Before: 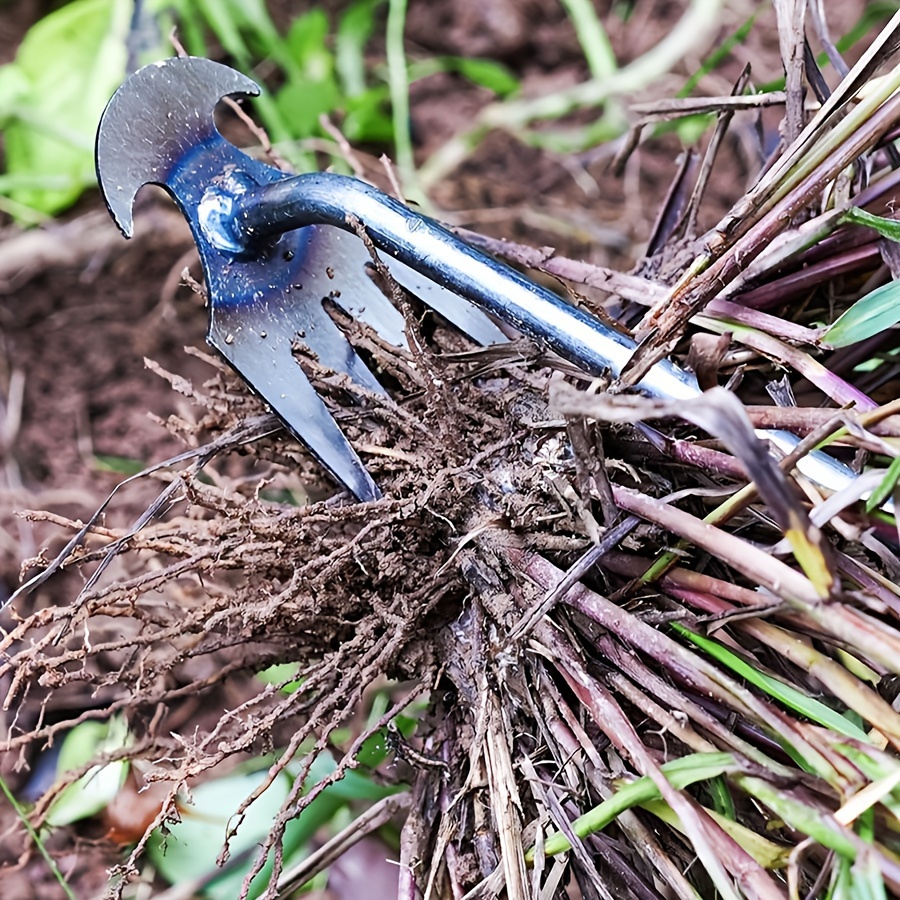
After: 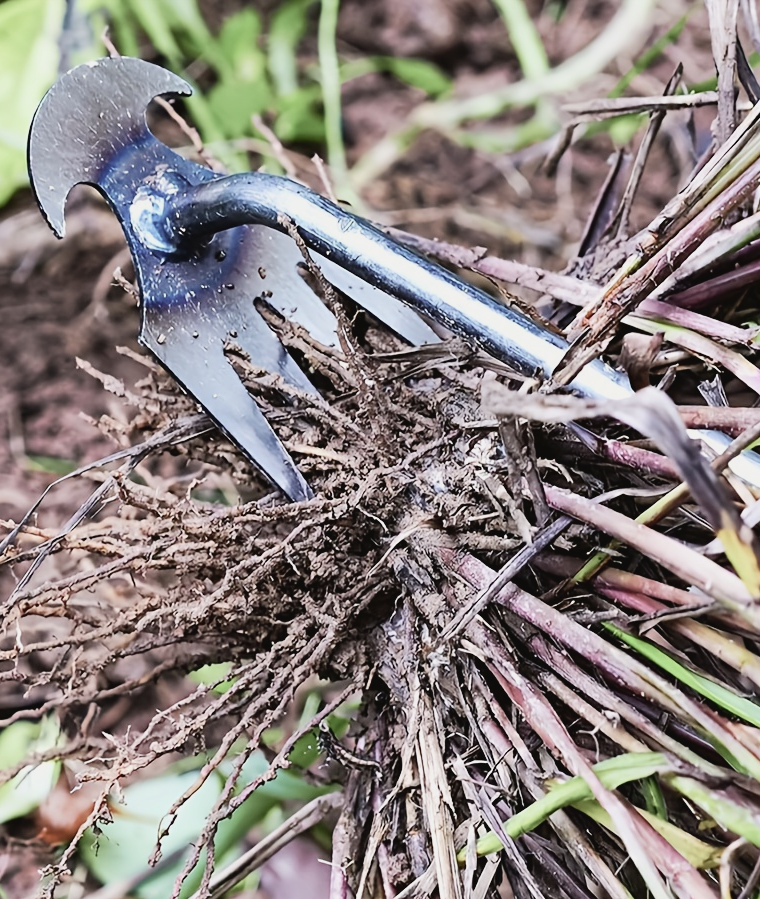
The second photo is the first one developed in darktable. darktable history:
tone curve: curves: ch0 [(0, 0.021) (0.049, 0.044) (0.152, 0.14) (0.328, 0.357) (0.473, 0.529) (0.641, 0.705) (0.868, 0.887) (1, 0.969)]; ch1 [(0, 0) (0.322, 0.328) (0.43, 0.425) (0.474, 0.466) (0.502, 0.503) (0.522, 0.526) (0.564, 0.591) (0.602, 0.632) (0.677, 0.701) (0.859, 0.885) (1, 1)]; ch2 [(0, 0) (0.33, 0.301) (0.447, 0.44) (0.502, 0.505) (0.535, 0.554) (0.565, 0.598) (0.618, 0.629) (1, 1)], color space Lab, independent channels, preserve colors none
contrast brightness saturation: contrast -0.058, saturation -0.41
crop: left 7.66%, right 7.813%
